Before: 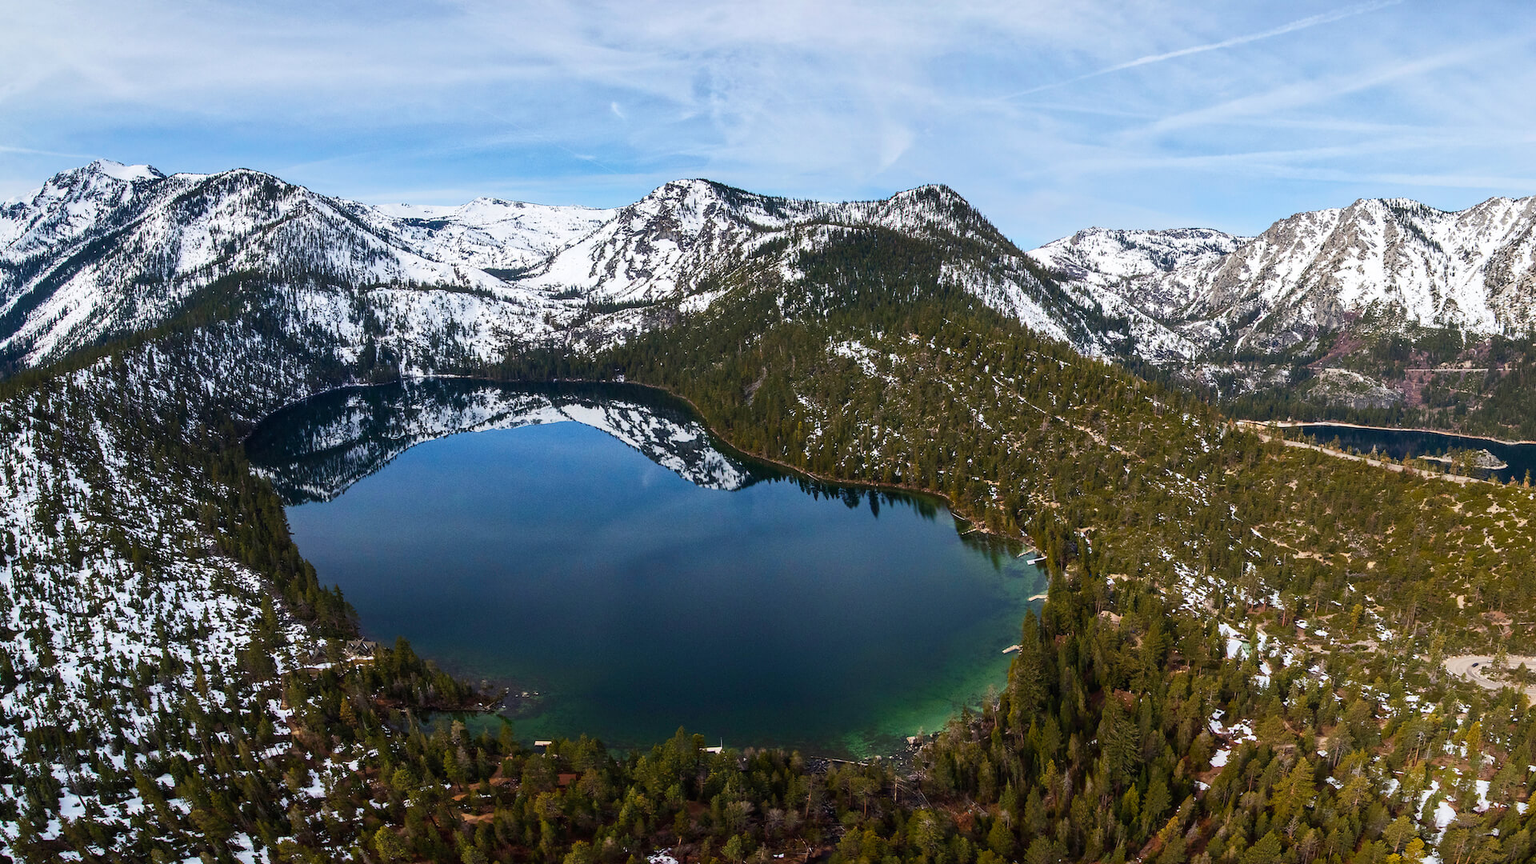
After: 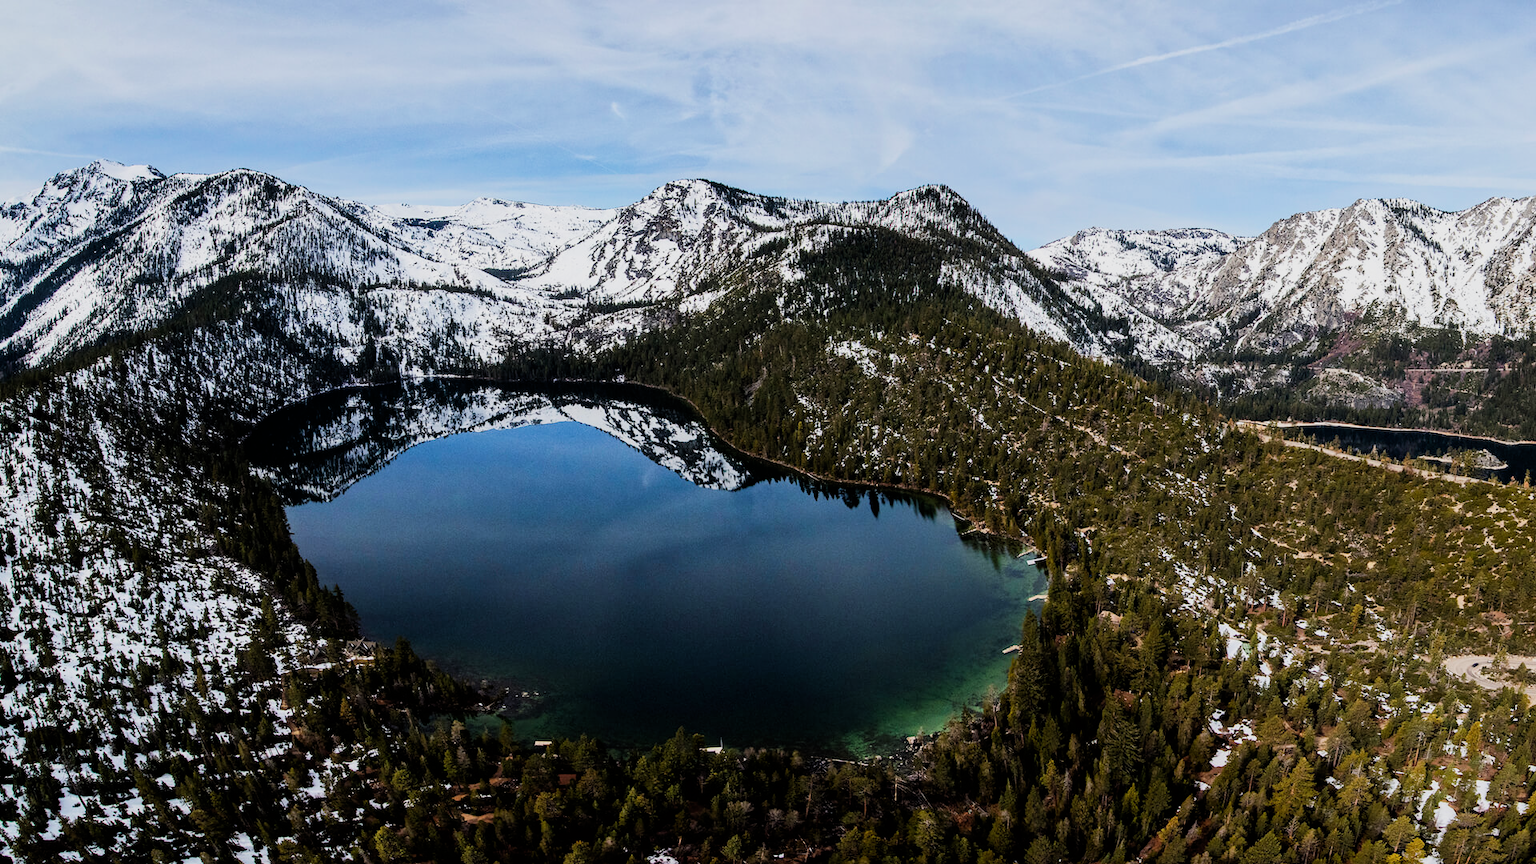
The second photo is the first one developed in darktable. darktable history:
filmic rgb: black relative exposure -5 EV, white relative exposure 3.5 EV, hardness 3.19, contrast 1.2, highlights saturation mix -30%
